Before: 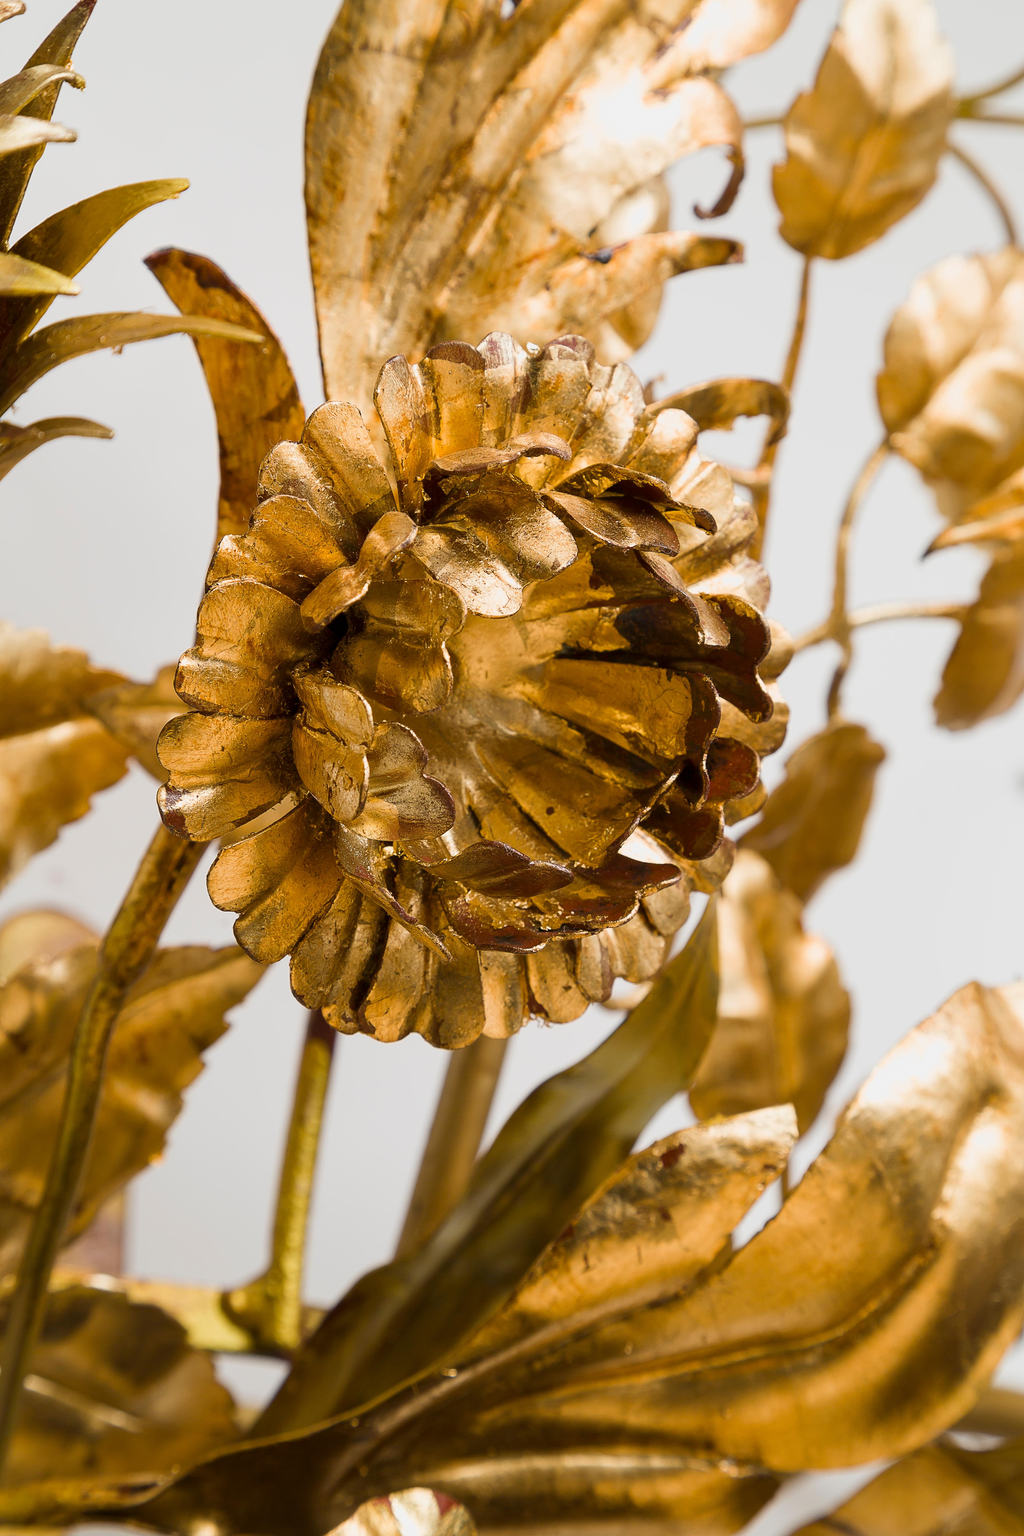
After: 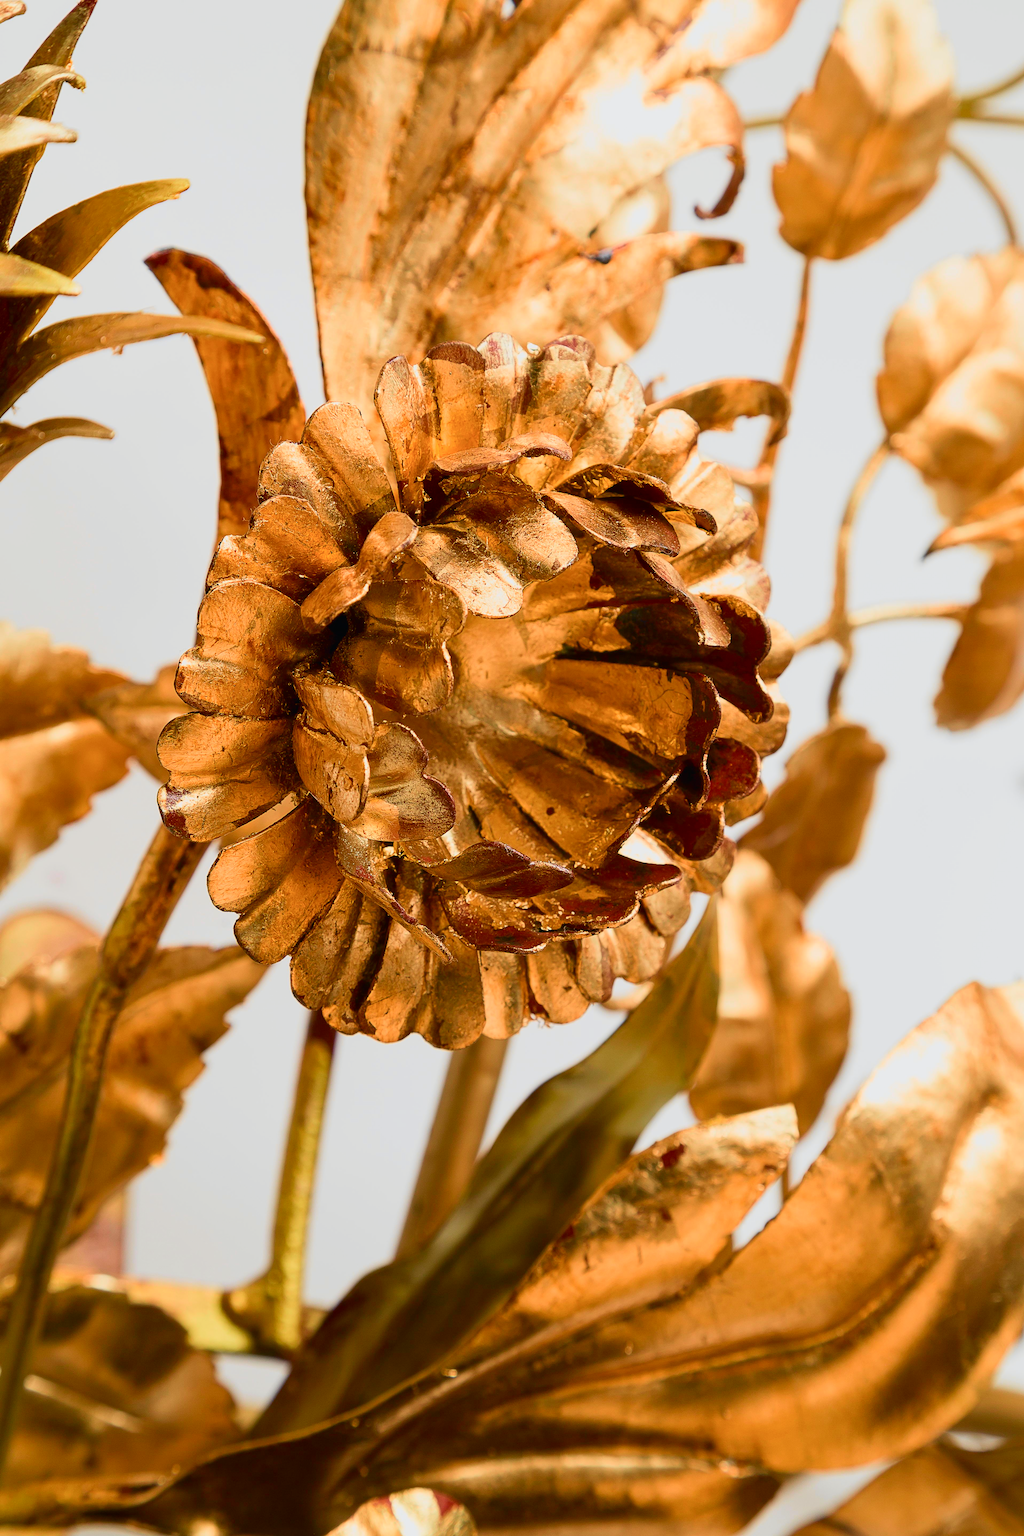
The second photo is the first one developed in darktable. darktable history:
tone curve: curves: ch0 [(0, 0.012) (0.052, 0.04) (0.107, 0.086) (0.269, 0.266) (0.471, 0.503) (0.731, 0.771) (0.921, 0.909) (0.999, 0.951)]; ch1 [(0, 0) (0.339, 0.298) (0.402, 0.363) (0.444, 0.415) (0.485, 0.469) (0.494, 0.493) (0.504, 0.501) (0.525, 0.534) (0.555, 0.593) (0.594, 0.648) (1, 1)]; ch2 [(0, 0) (0.48, 0.48) (0.504, 0.5) (0.535, 0.557) (0.581, 0.623) (0.649, 0.683) (0.824, 0.815) (1, 1)], color space Lab, independent channels, preserve colors none
